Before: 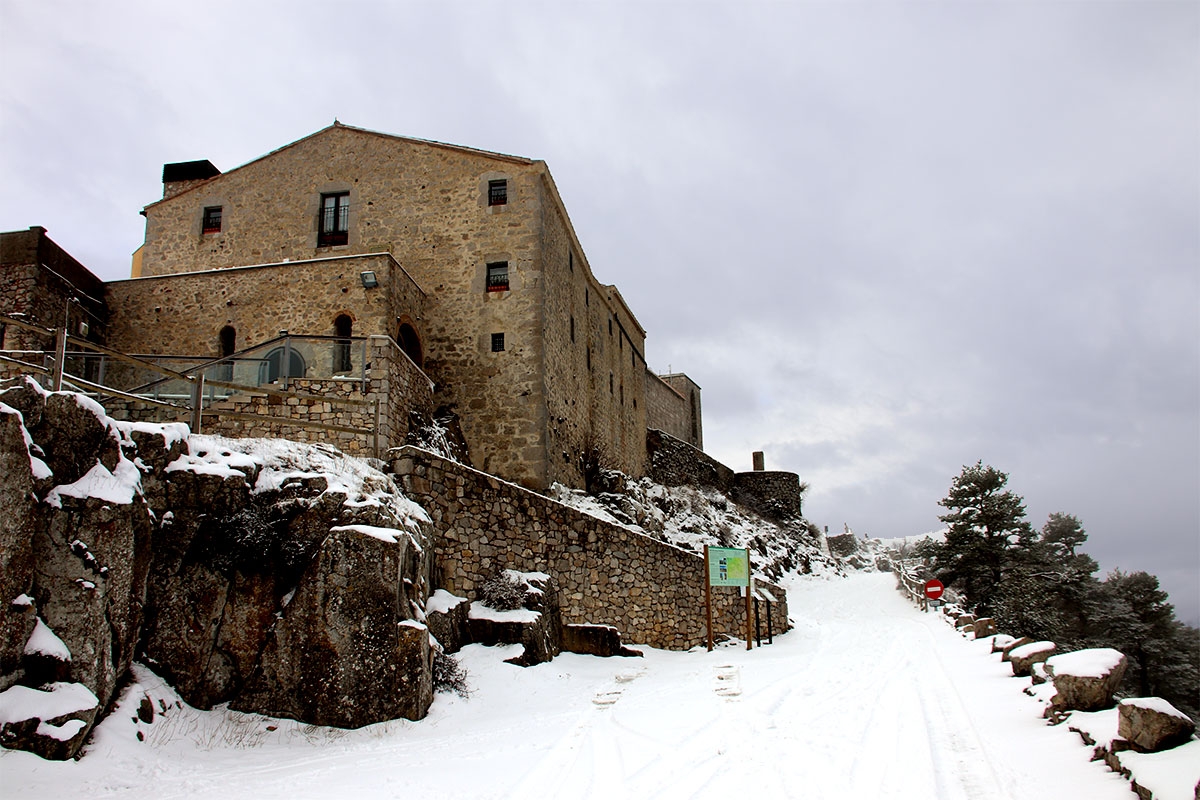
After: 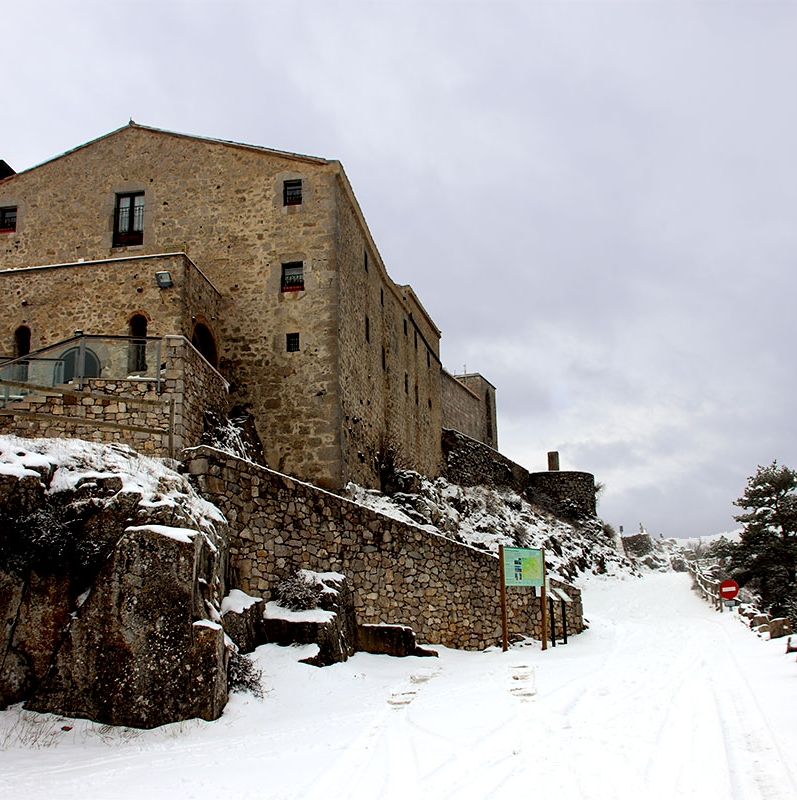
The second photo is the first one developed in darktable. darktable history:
crop: left 17.109%, right 16.426%
contrast equalizer: y [[0.502, 0.505, 0.512, 0.529, 0.564, 0.588], [0.5 ×6], [0.502, 0.505, 0.512, 0.529, 0.564, 0.588], [0, 0.001, 0.001, 0.004, 0.008, 0.011], [0, 0.001, 0.001, 0.004, 0.008, 0.011]], mix 0.316
